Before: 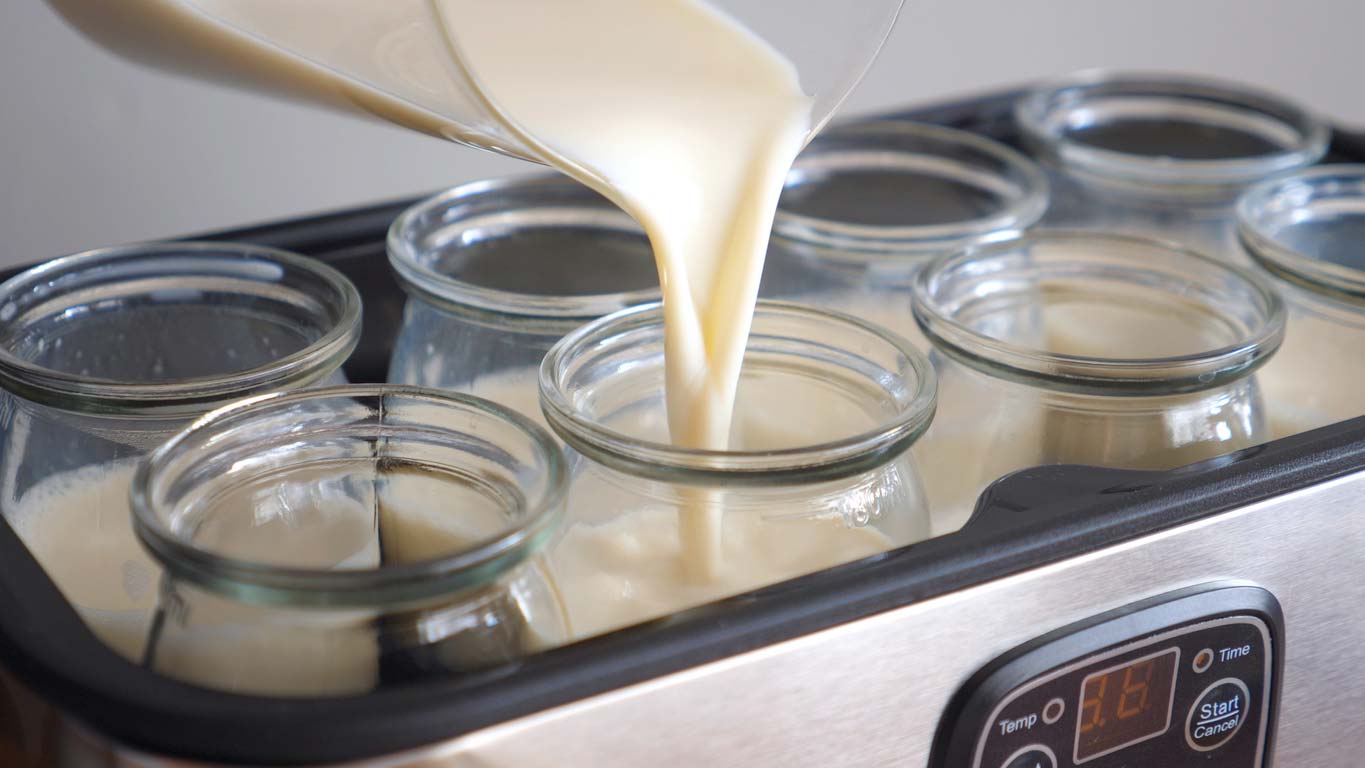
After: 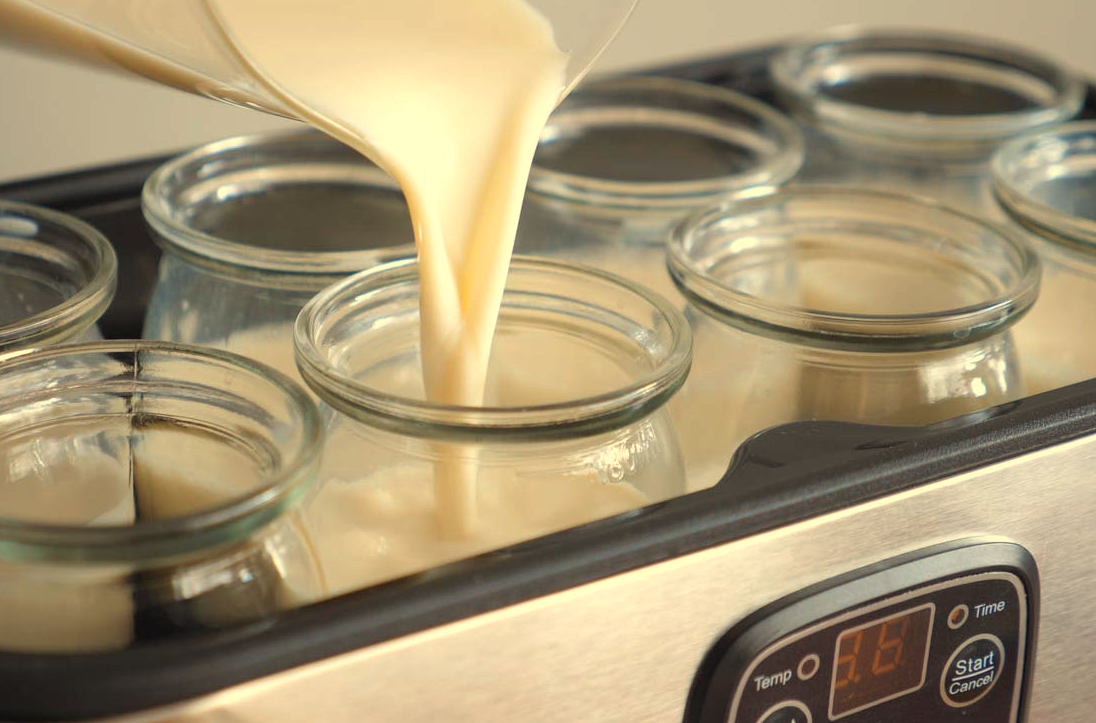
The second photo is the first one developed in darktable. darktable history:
white balance: red 1.08, blue 0.791
crop and rotate: left 17.959%, top 5.771%, right 1.742%
